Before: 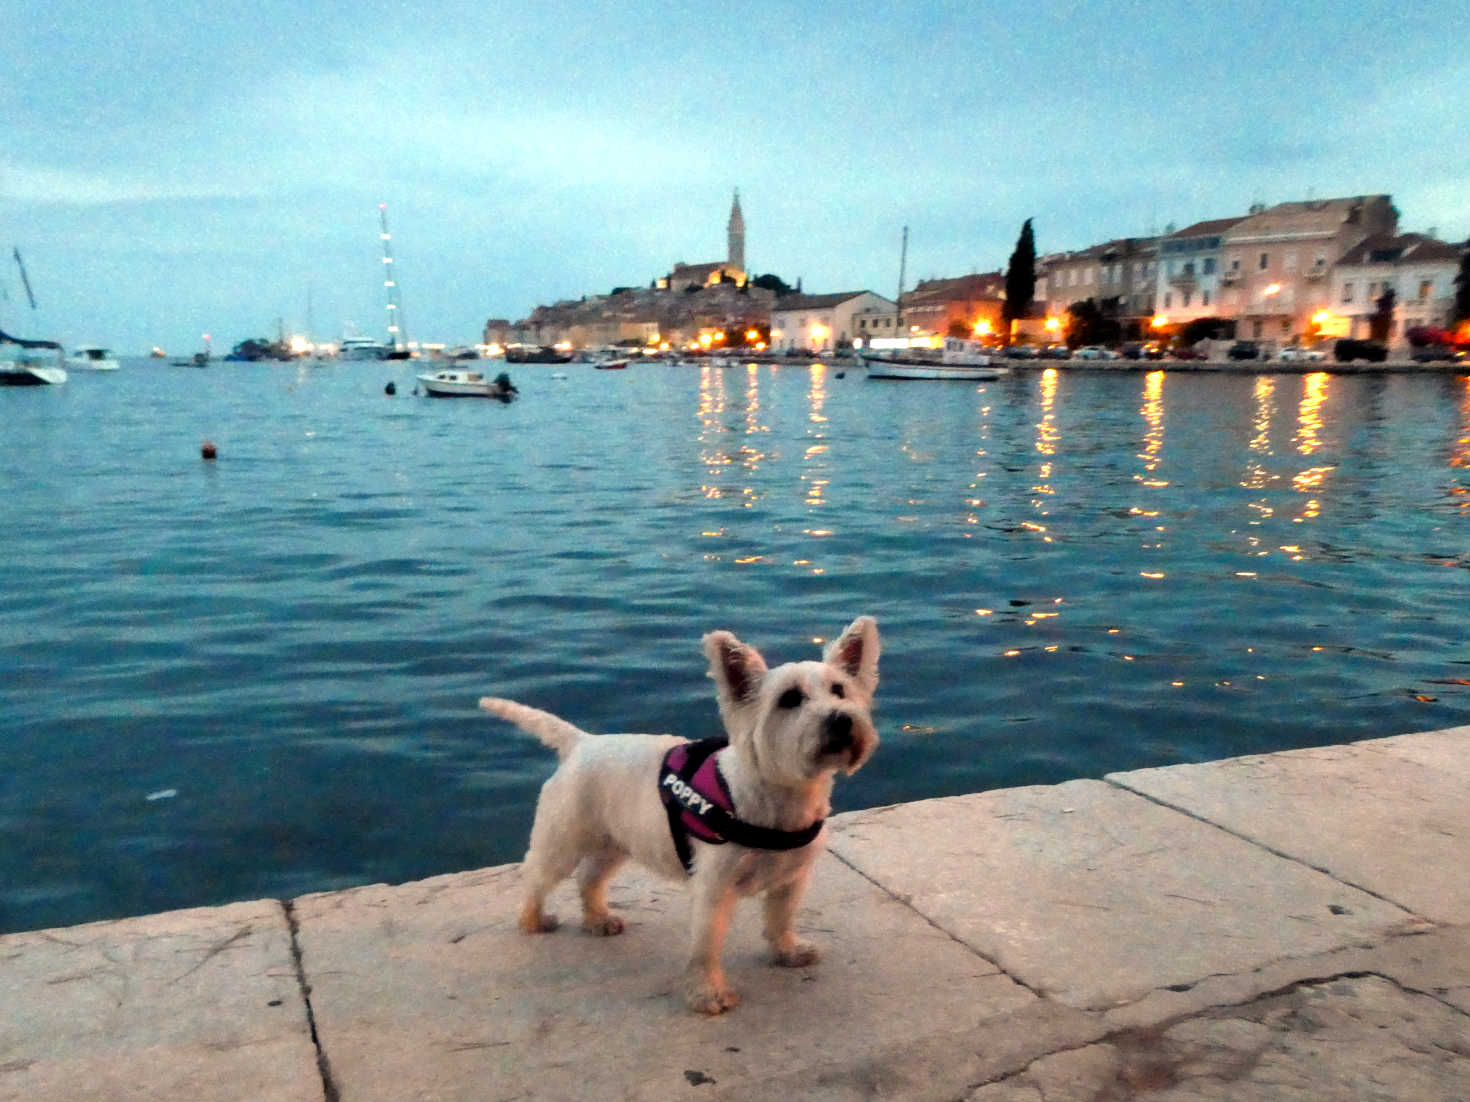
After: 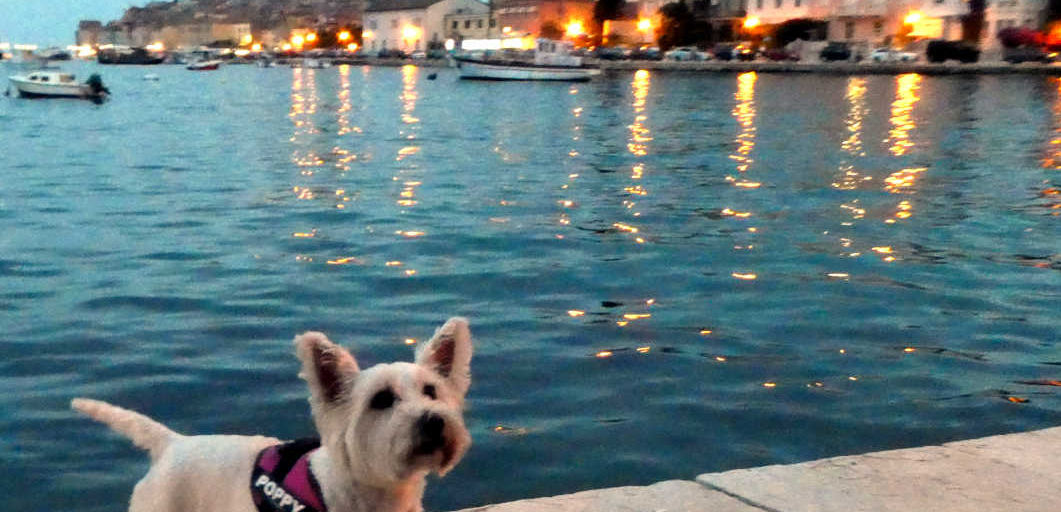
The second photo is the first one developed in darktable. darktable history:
crop and rotate: left 27.757%, top 27.138%, bottom 26.349%
